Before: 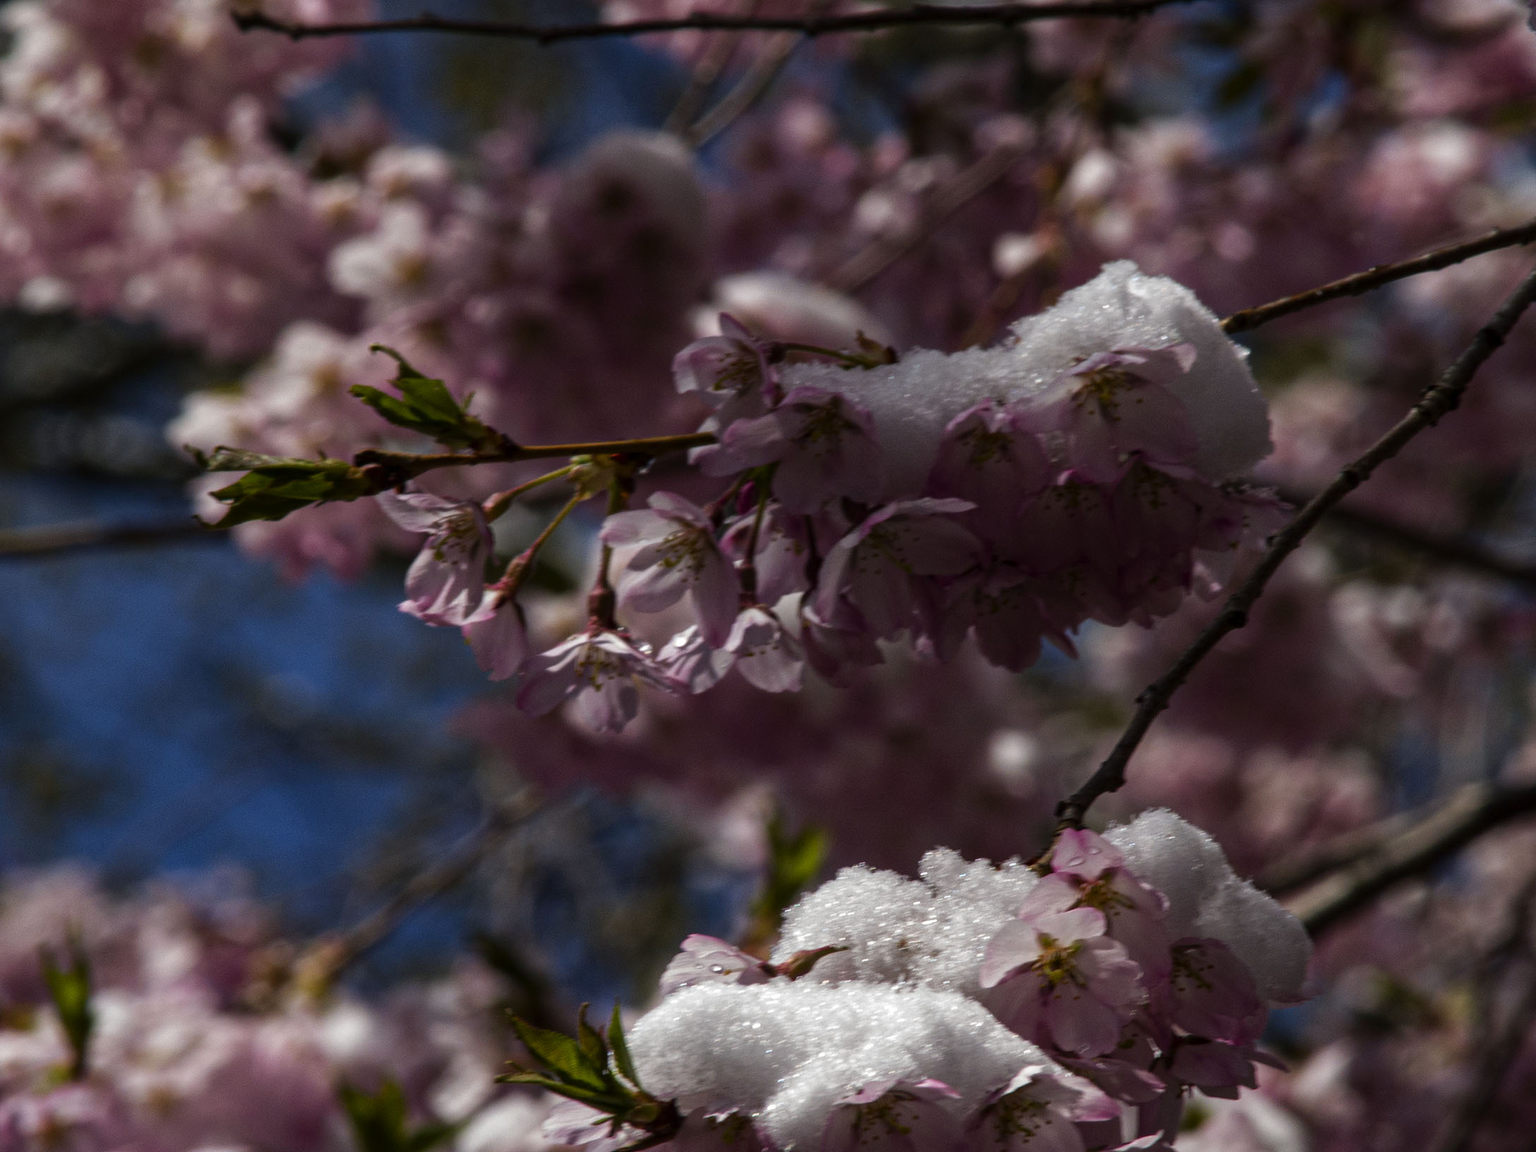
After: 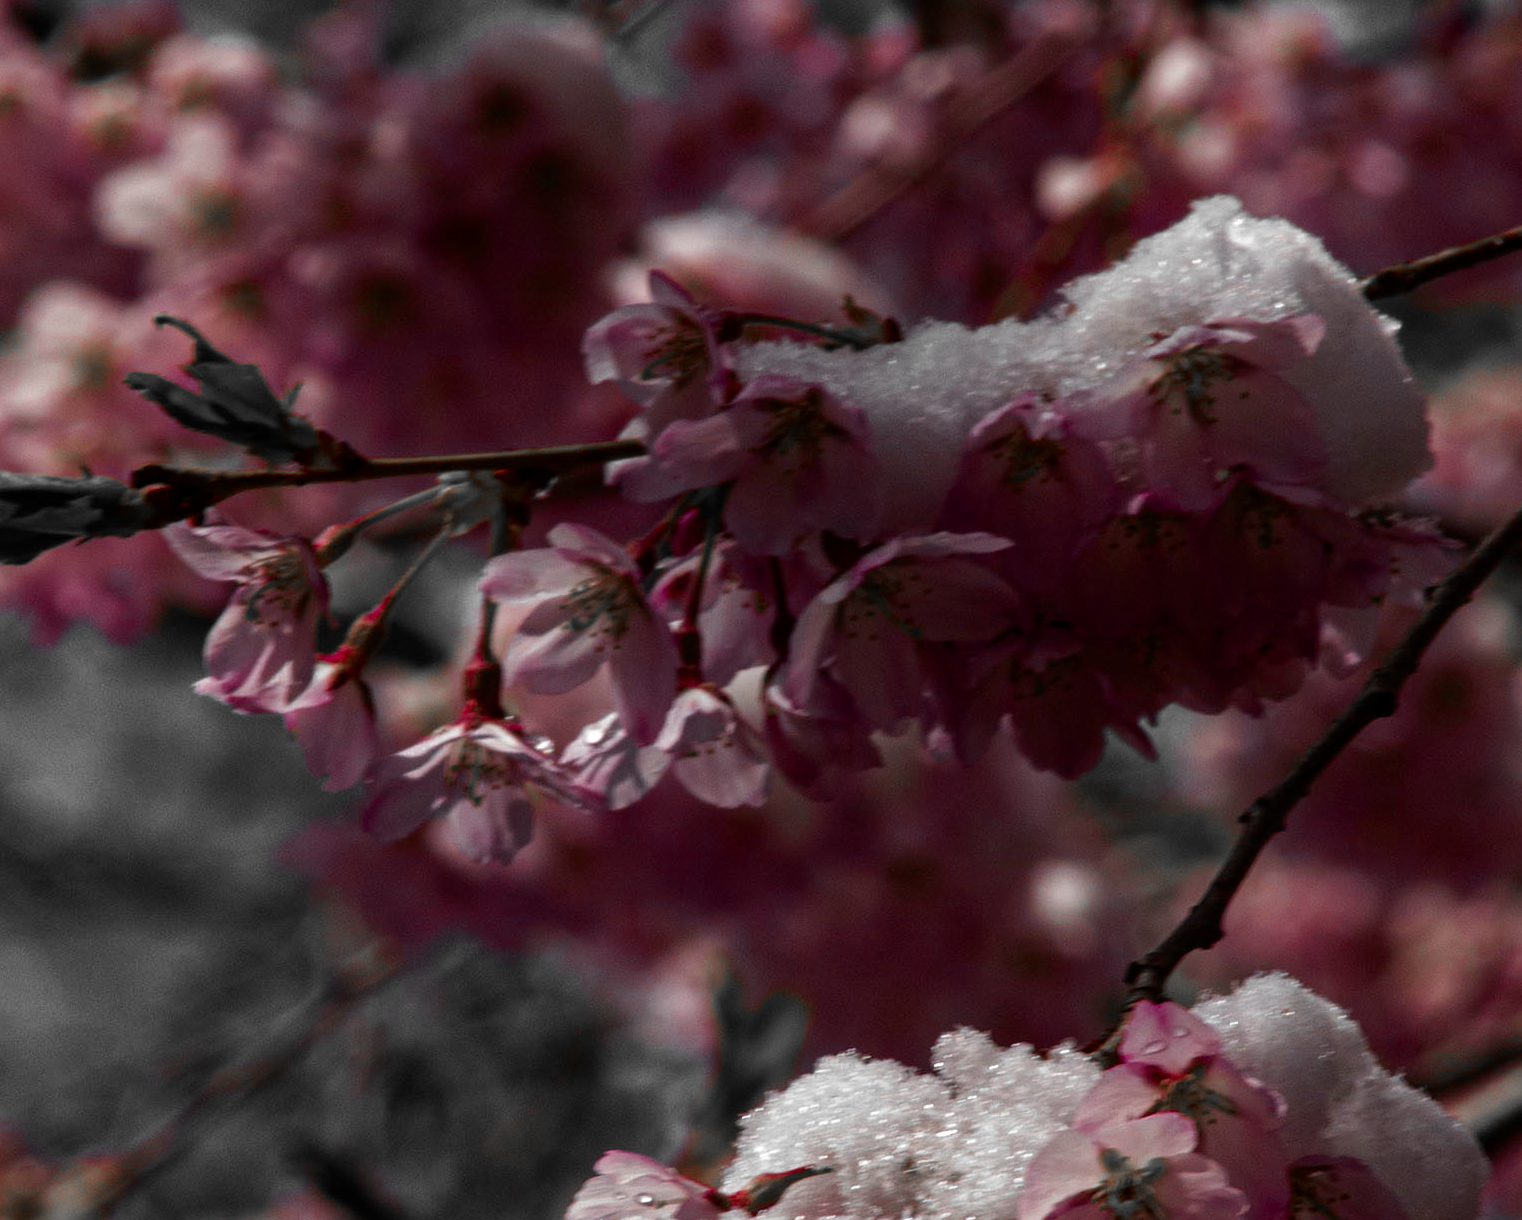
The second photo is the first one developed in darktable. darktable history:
crop and rotate: left 17.046%, top 10.659%, right 12.989%, bottom 14.553%
color zones: curves: ch0 [(0, 0.352) (0.143, 0.407) (0.286, 0.386) (0.429, 0.431) (0.571, 0.829) (0.714, 0.853) (0.857, 0.833) (1, 0.352)]; ch1 [(0, 0.604) (0.072, 0.726) (0.096, 0.608) (0.205, 0.007) (0.571, -0.006) (0.839, -0.013) (0.857, -0.012) (1, 0.604)]
